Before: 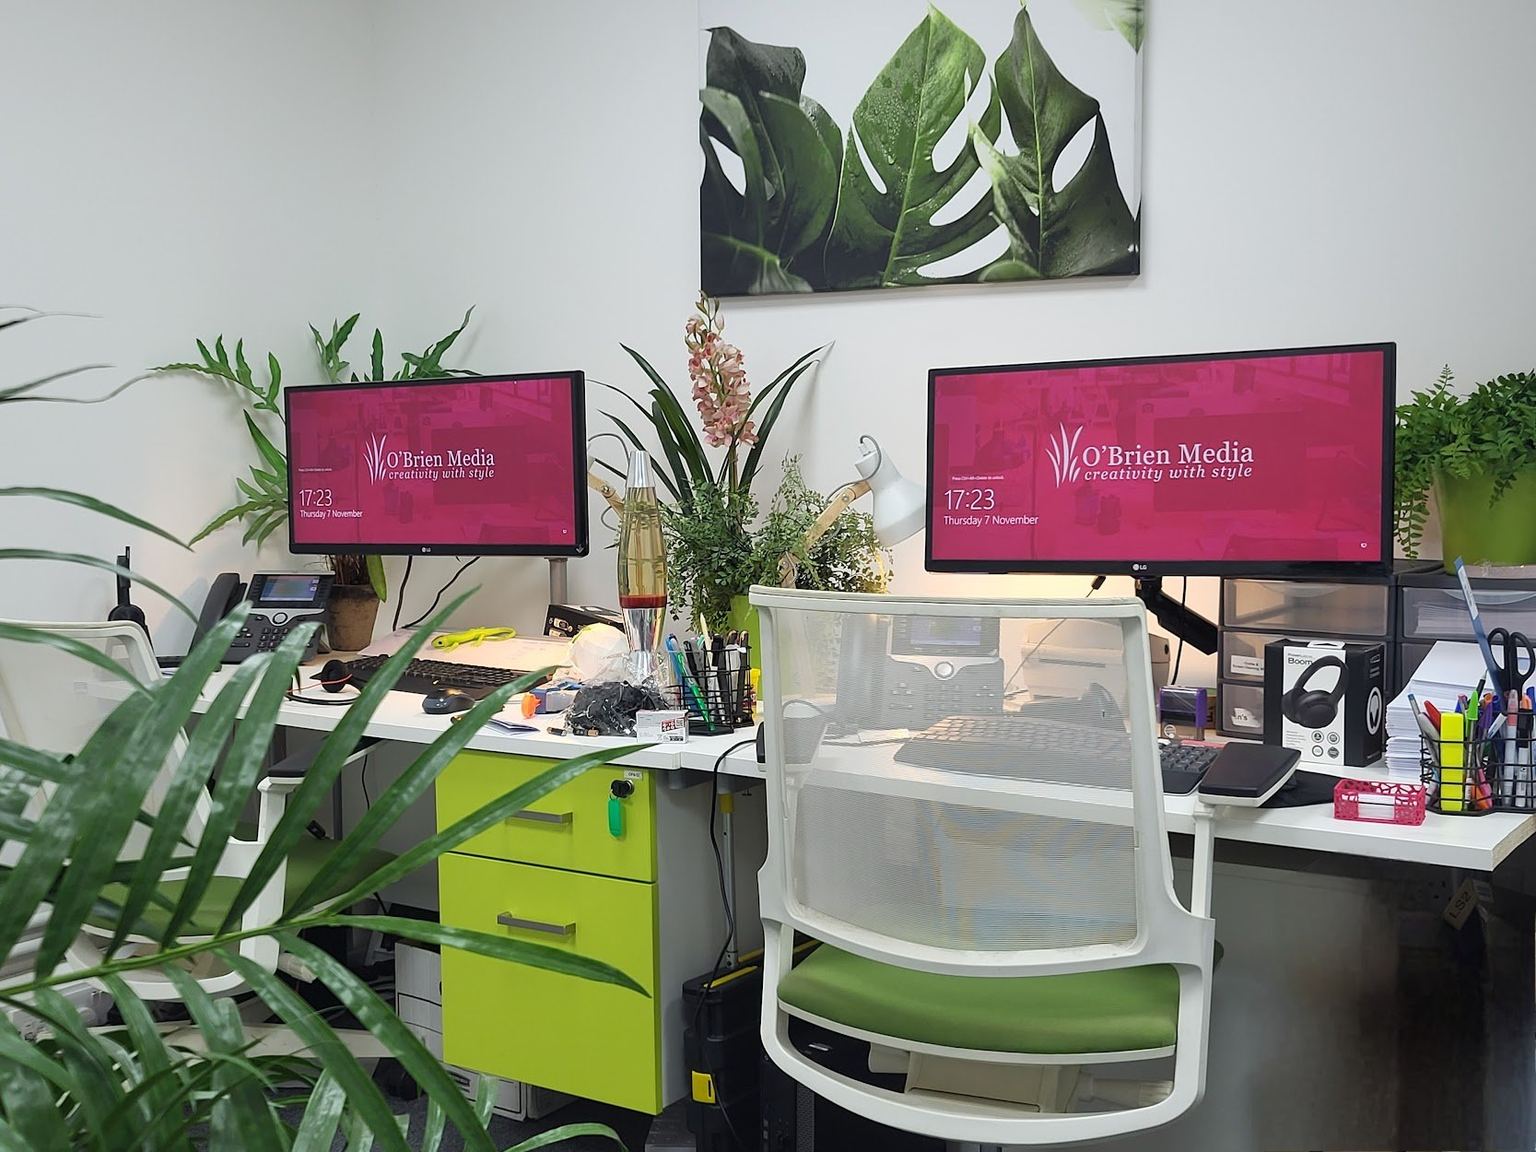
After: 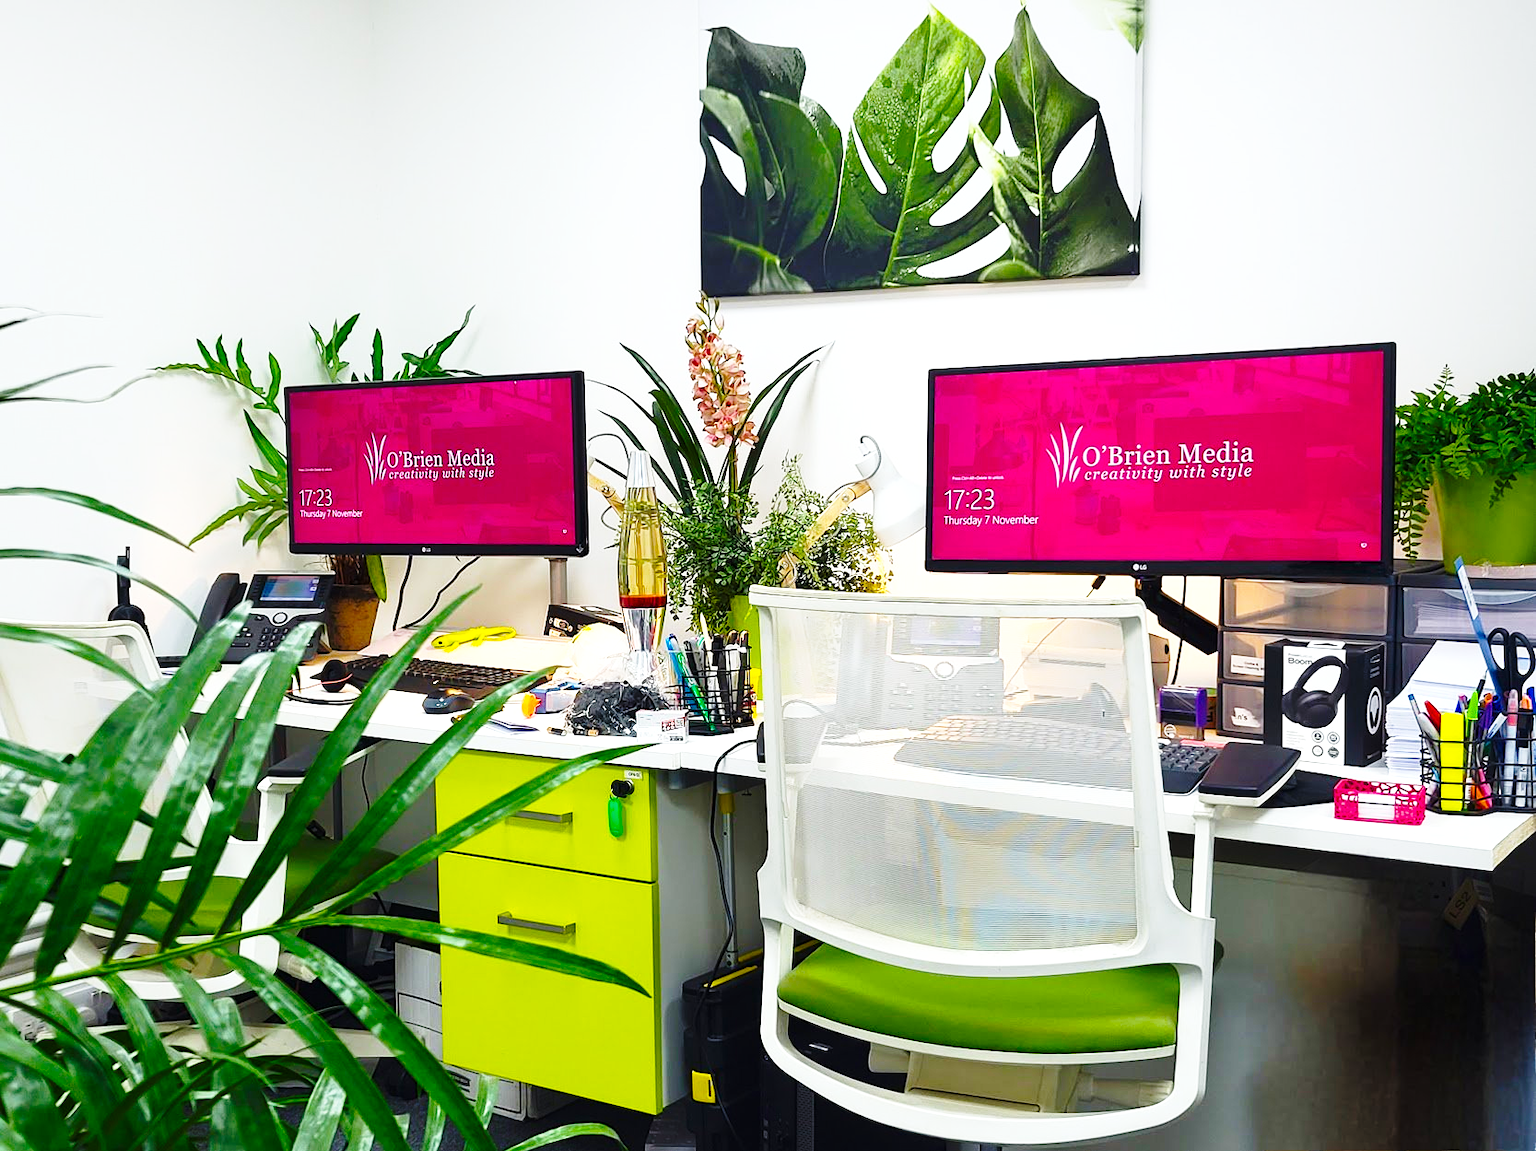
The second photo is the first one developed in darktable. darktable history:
base curve: curves: ch0 [(0, 0) (0.028, 0.03) (0.121, 0.232) (0.46, 0.748) (0.859, 0.968) (1, 1)], preserve colors none
color balance rgb: linear chroma grading › global chroma 9%, perceptual saturation grading › global saturation 36%, perceptual saturation grading › shadows 35%, perceptual brilliance grading › global brilliance 15%, perceptual brilliance grading › shadows -35%, global vibrance 15%
